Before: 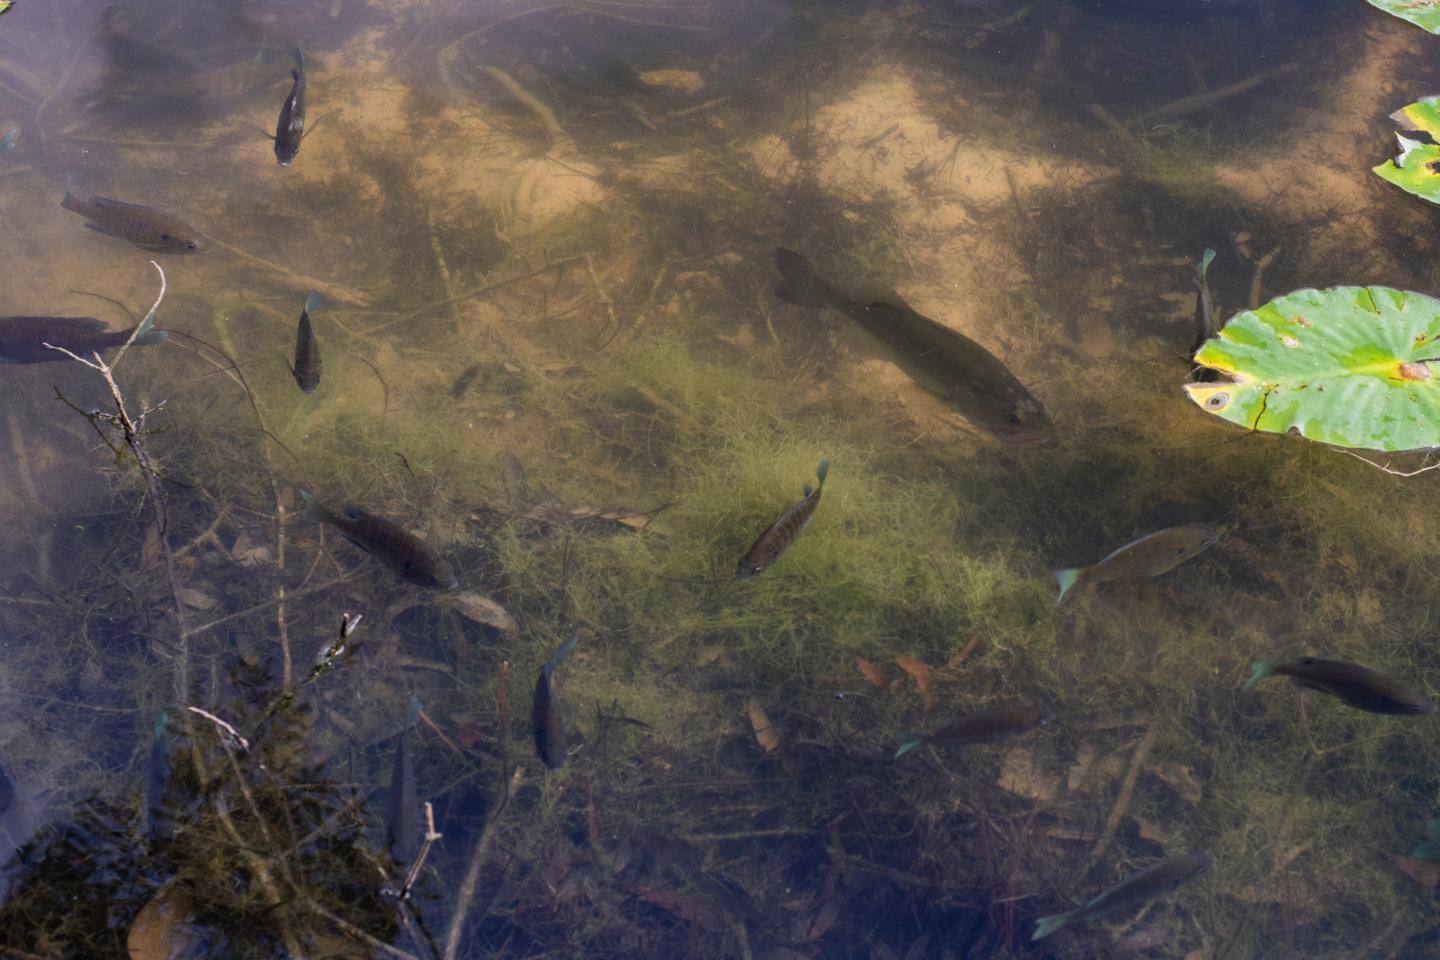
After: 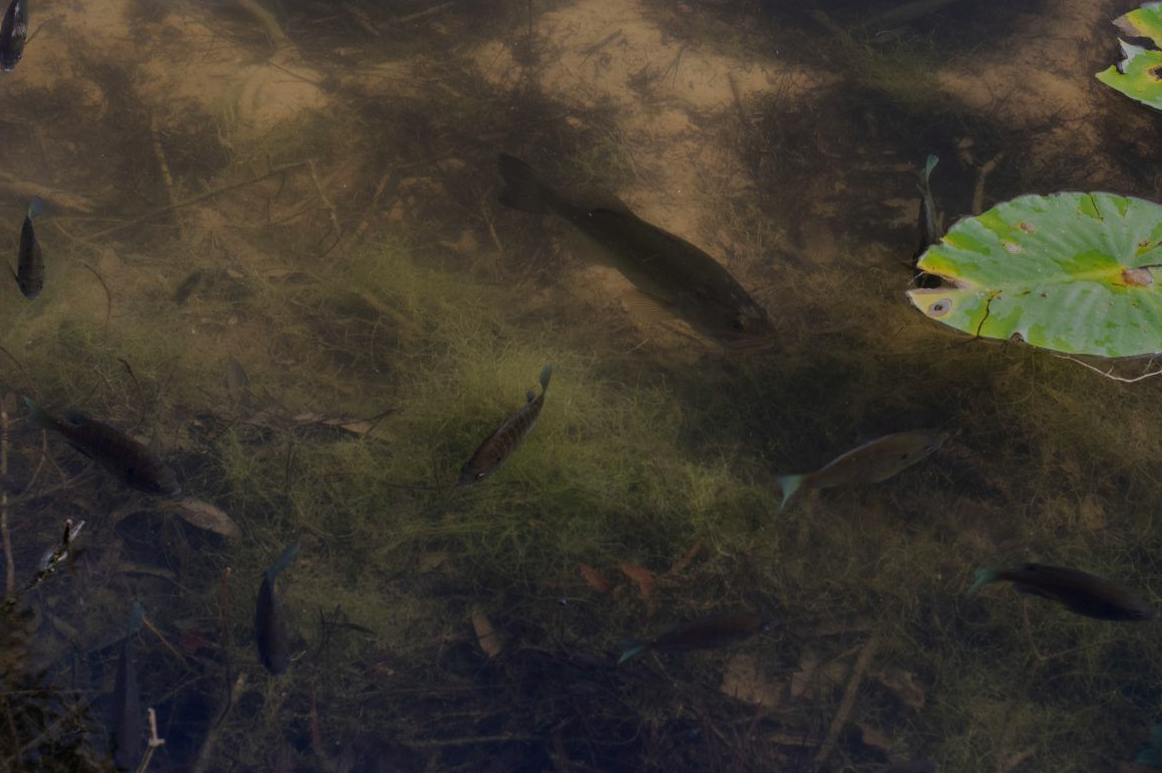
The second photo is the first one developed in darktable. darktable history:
tone equalizer: -8 EV -1.99 EV, -7 EV -2 EV, -6 EV -1.98 EV, -5 EV -2 EV, -4 EV -1.98 EV, -3 EV -1.97 EV, -2 EV -1.99 EV, -1 EV -1.63 EV, +0 EV -2 EV
crop: left 19.295%, top 9.85%, right 0.001%, bottom 9.559%
exposure: black level correction -0.002, exposure 0.531 EV, compensate exposure bias true, compensate highlight preservation false
